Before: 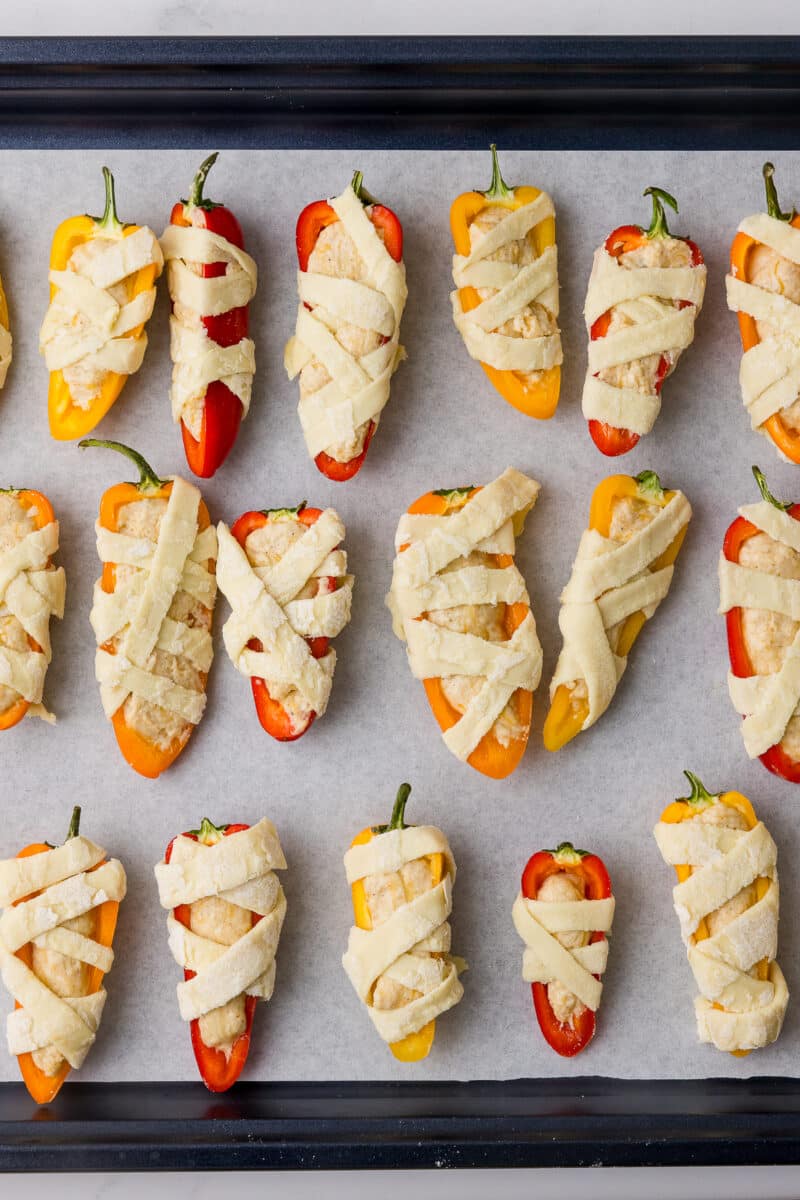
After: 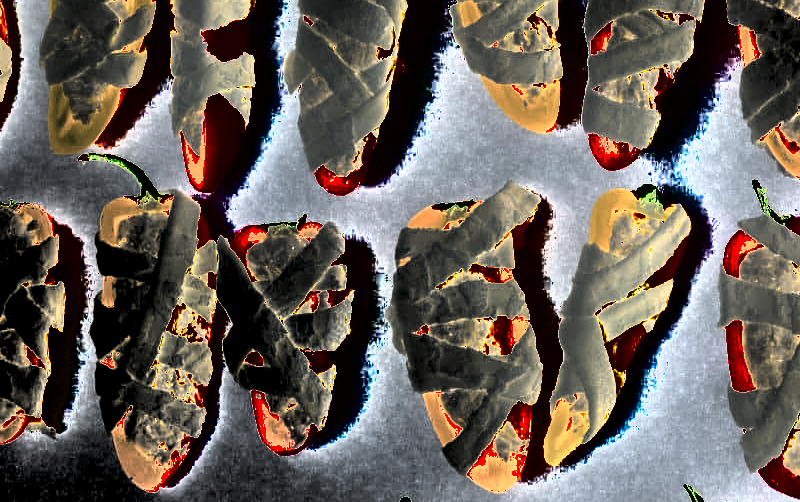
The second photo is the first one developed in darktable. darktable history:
color balance rgb: on, module defaults
shadows and highlights: shadows 20.91, highlights -82.73, soften with gaussian
crop and rotate: top 23.84%, bottom 34.294%
exposure: black level correction 0, exposure 1.975 EV, compensate exposure bias true, compensate highlight preservation false
color calibration: illuminant F (fluorescent), F source F9 (Cool White Deluxe 4150 K) – high CRI, x 0.374, y 0.373, temperature 4158.34 K
